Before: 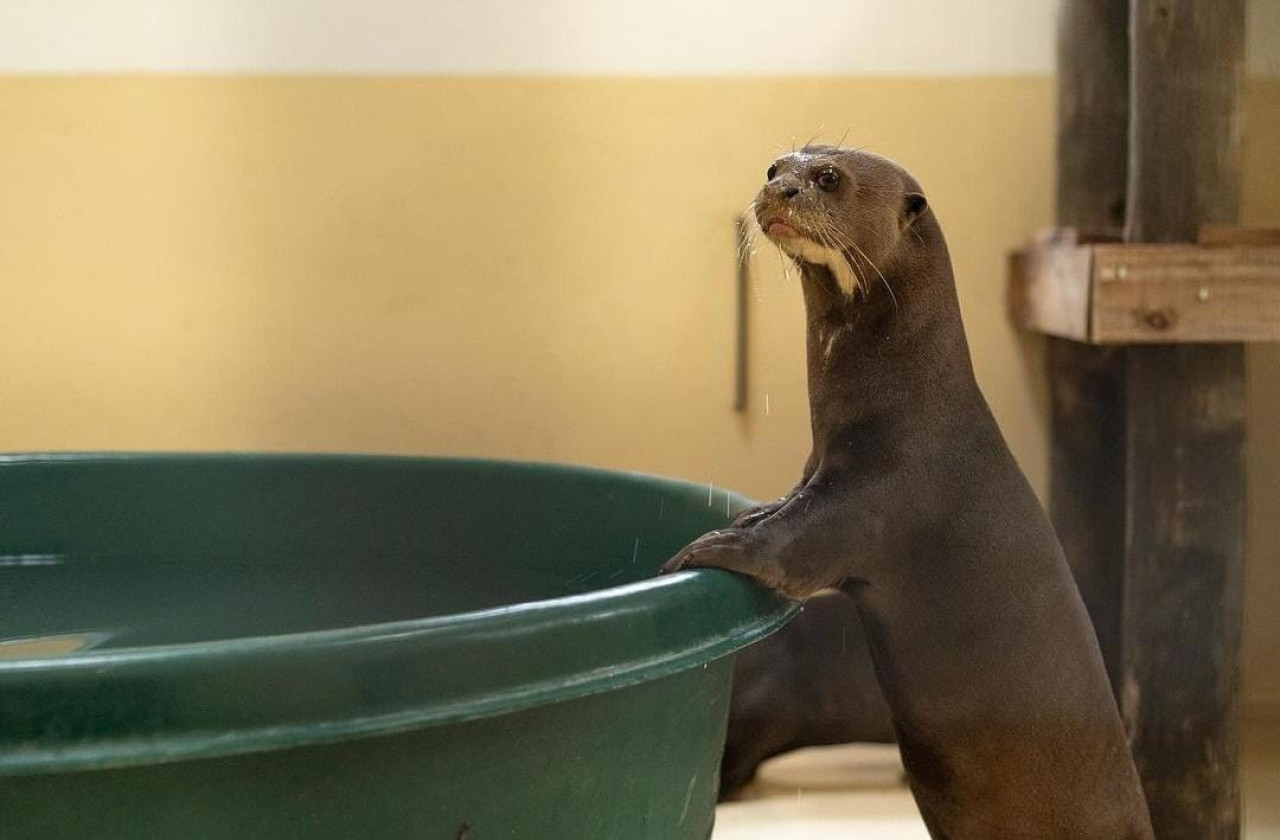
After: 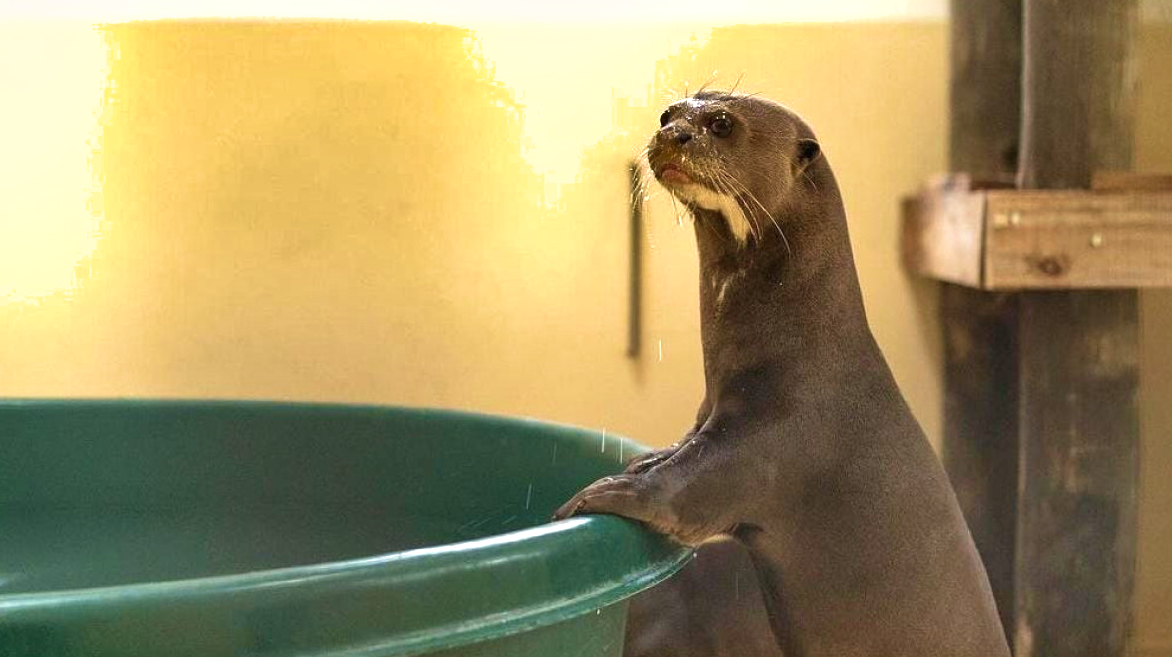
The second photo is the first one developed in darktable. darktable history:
exposure: black level correction 0, exposure 0.693 EV, compensate highlight preservation false
shadows and highlights: low approximation 0.01, soften with gaussian
crop: left 8.429%, top 6.543%, bottom 15.213%
velvia: strength 29.04%
